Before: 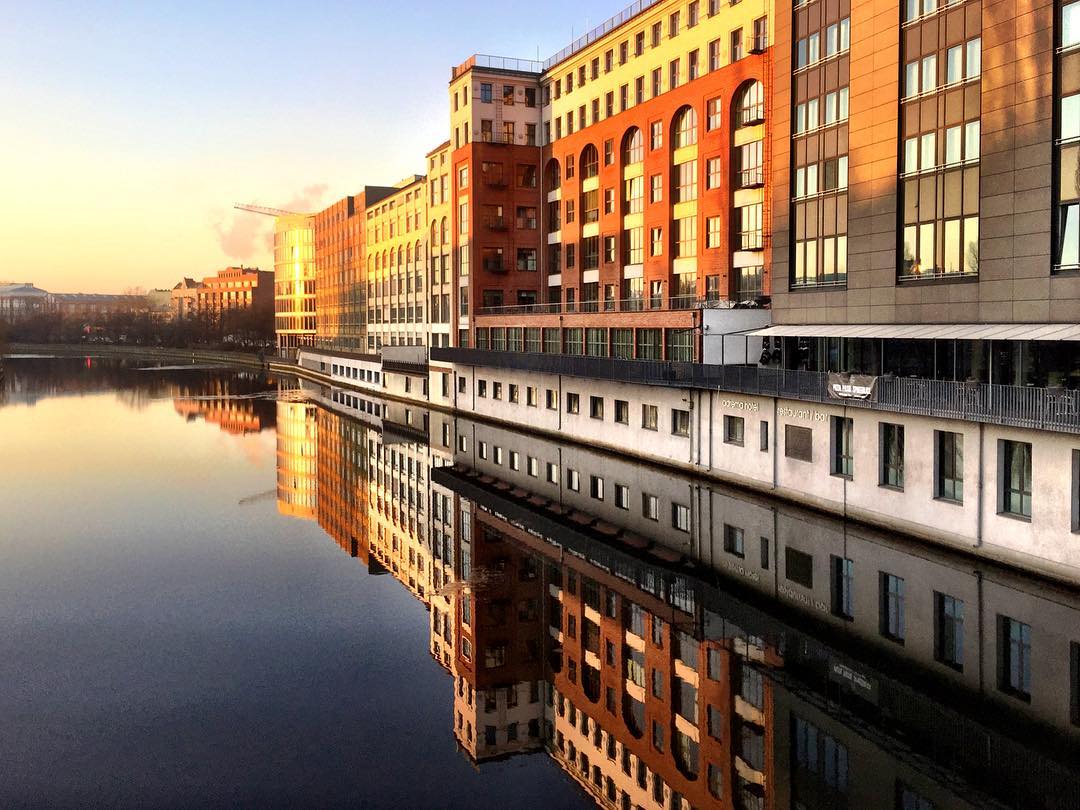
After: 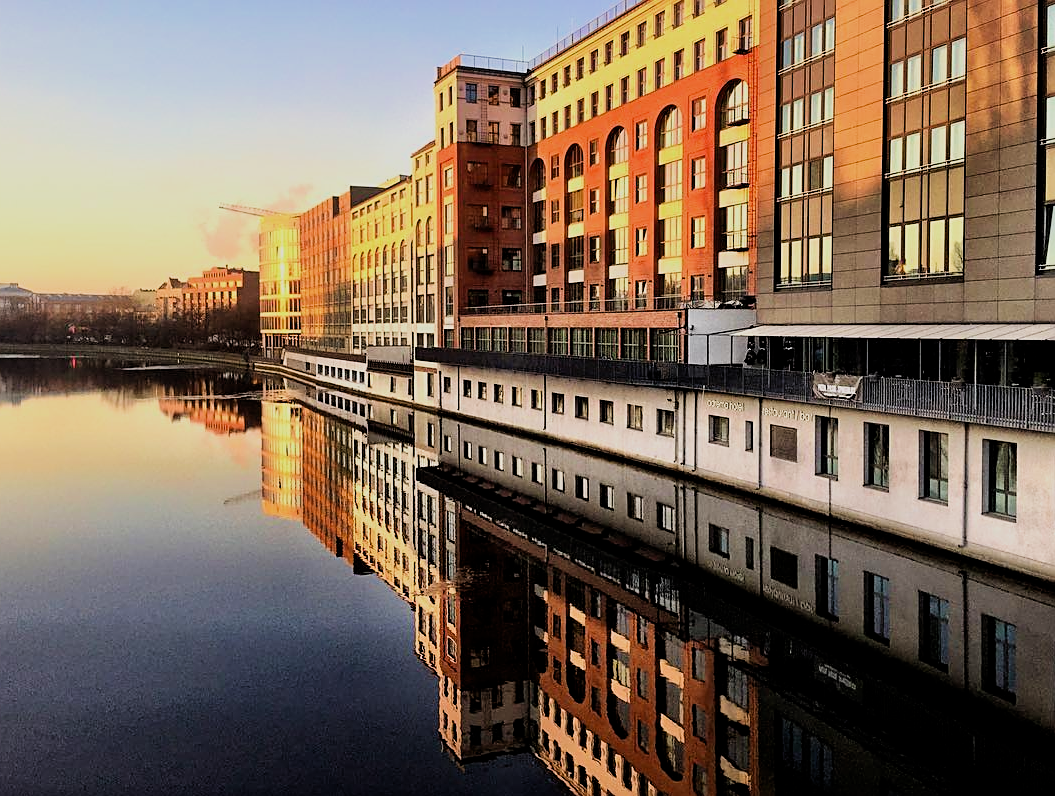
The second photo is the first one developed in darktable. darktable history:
crop and rotate: left 1.472%, right 0.773%, bottom 1.67%
sharpen: on, module defaults
velvia: on, module defaults
filmic rgb: middle gray luminance 28.74%, black relative exposure -10.32 EV, white relative exposure 5.48 EV, target black luminance 0%, hardness 3.94, latitude 2.08%, contrast 1.127, highlights saturation mix 4.66%, shadows ↔ highlights balance 15.26%
